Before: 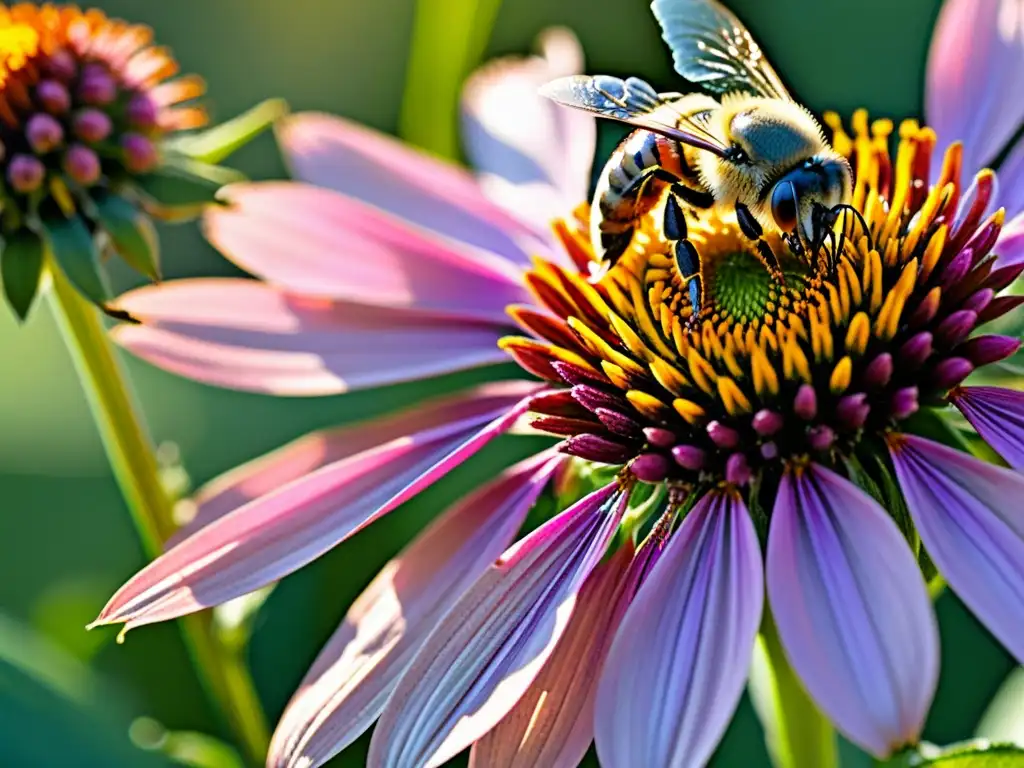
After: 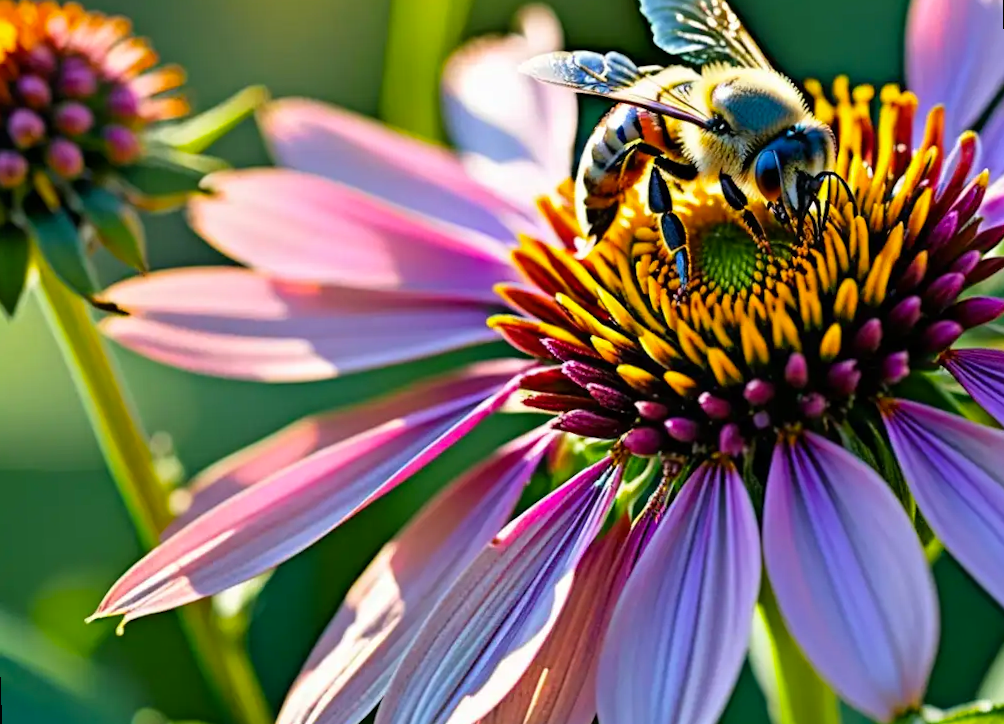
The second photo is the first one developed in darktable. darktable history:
rotate and perspective: rotation -2°, crop left 0.022, crop right 0.978, crop top 0.049, crop bottom 0.951
color balance rgb: perceptual saturation grading › global saturation 10%, global vibrance 10%
